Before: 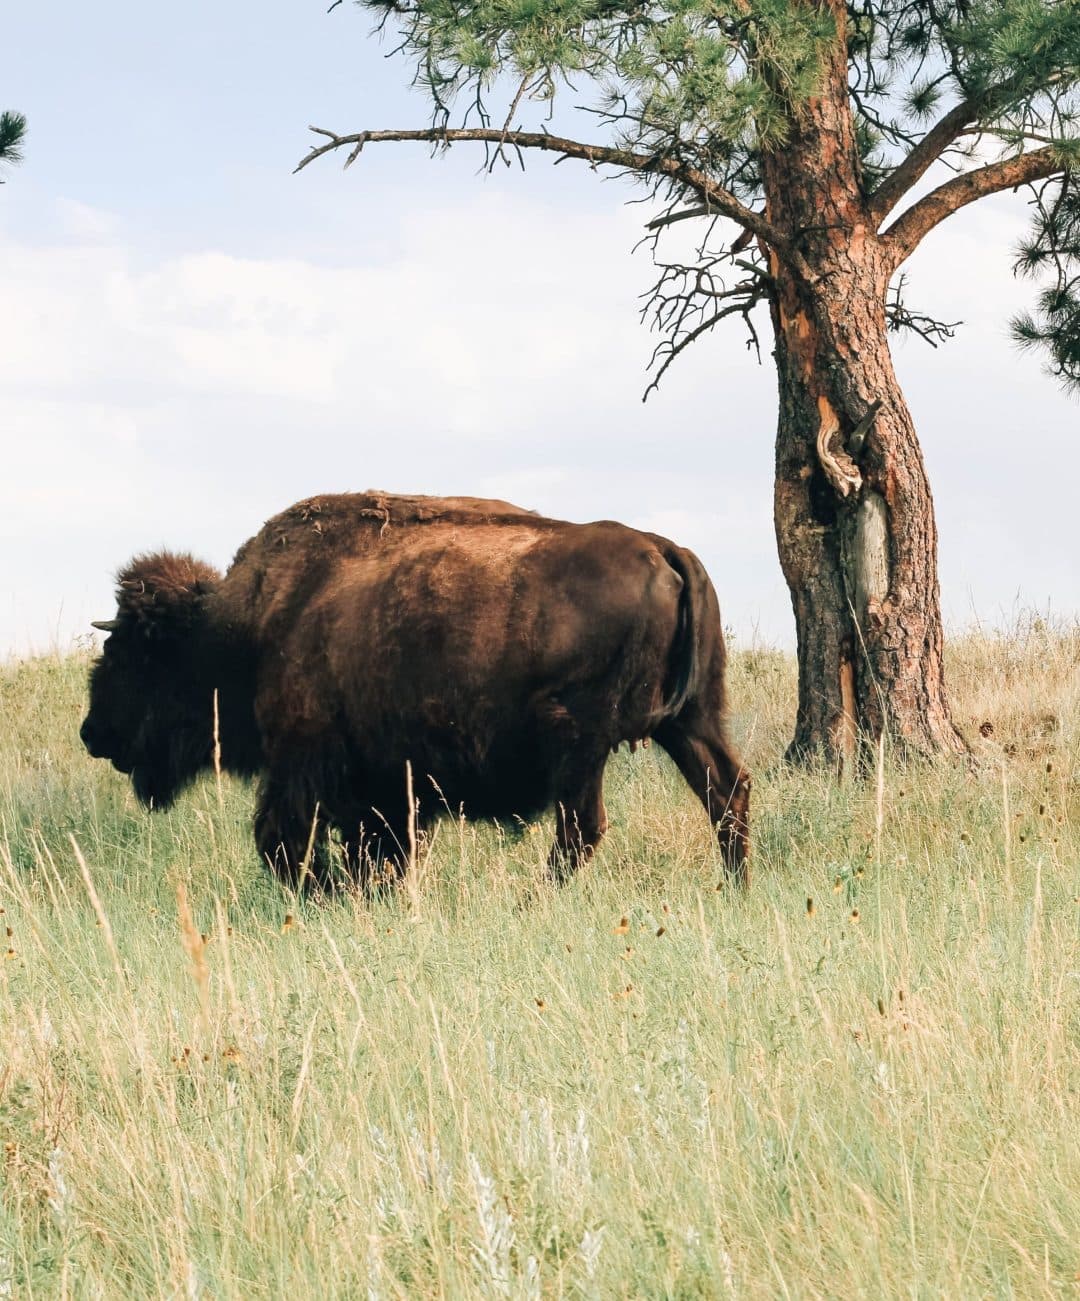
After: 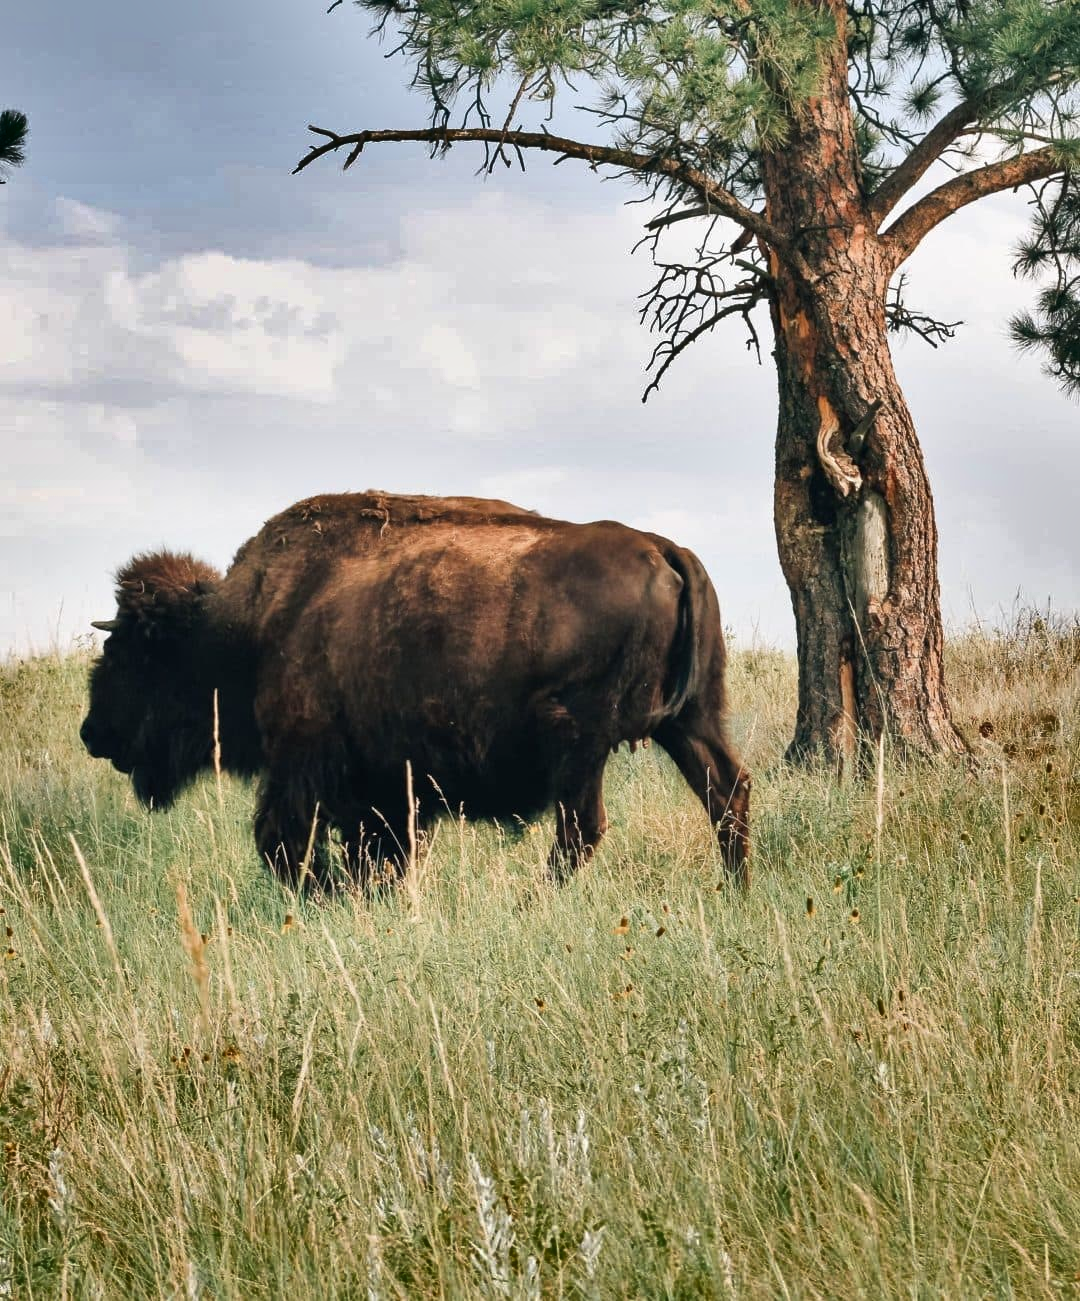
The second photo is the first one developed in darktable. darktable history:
shadows and highlights: shadows 24.55, highlights -80.02, soften with gaussian
